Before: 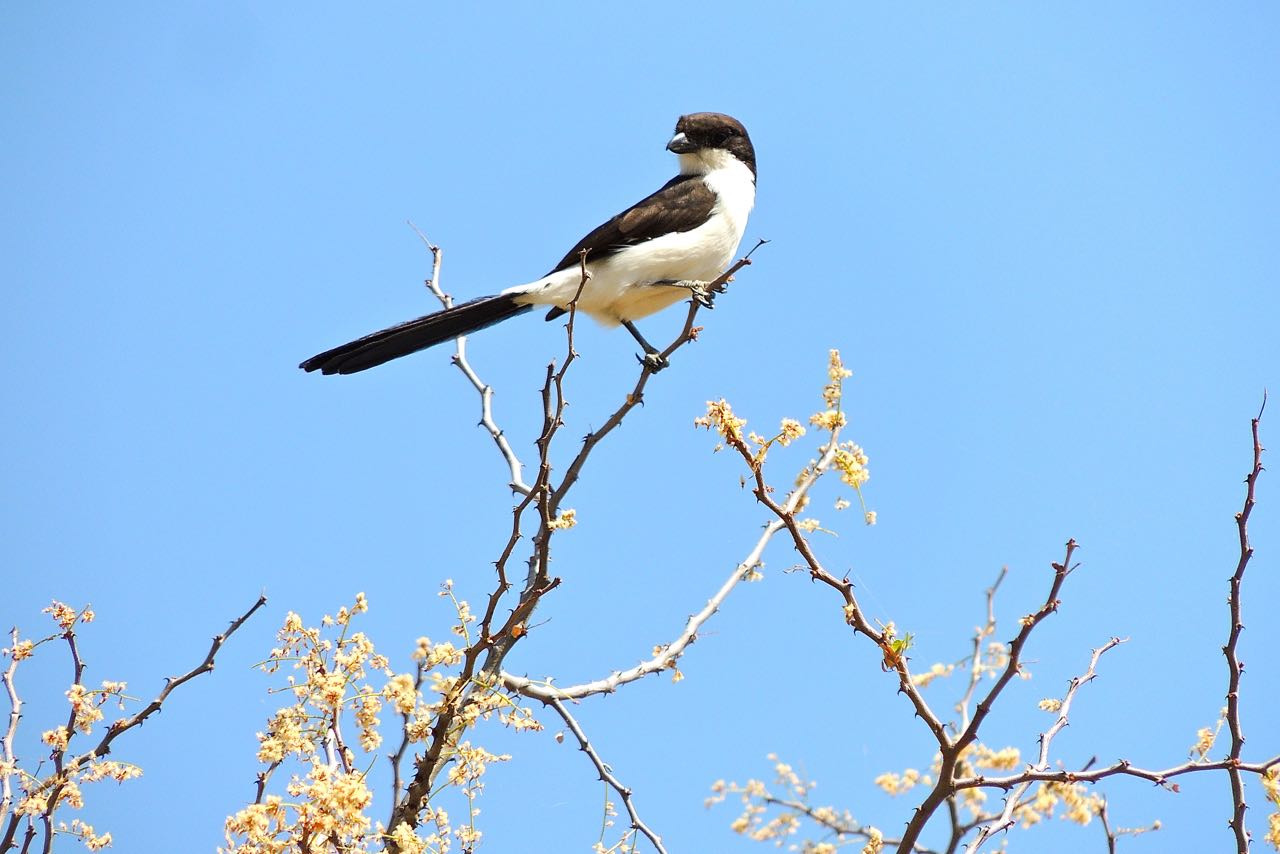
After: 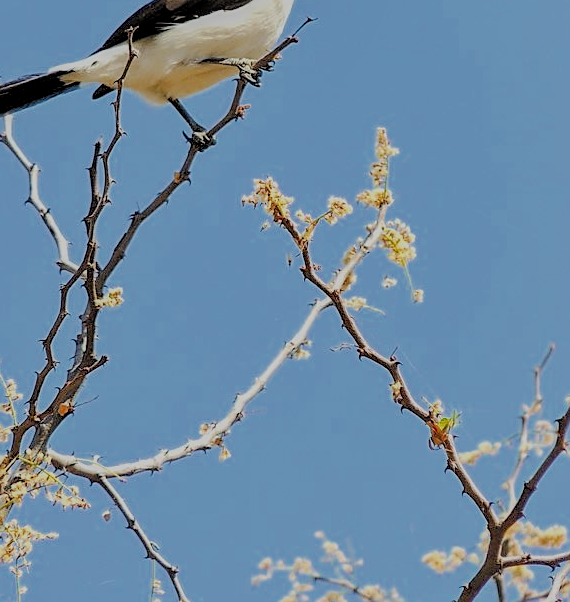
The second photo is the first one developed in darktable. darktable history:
crop: left 35.451%, top 26.057%, right 20.006%, bottom 3.379%
sharpen: on, module defaults
local contrast: on, module defaults
filmic rgb: middle gray luminance 3.3%, black relative exposure -5.88 EV, white relative exposure 6.36 EV, threshold 6 EV, dynamic range scaling 22.25%, target black luminance 0%, hardness 2.32, latitude 46.49%, contrast 0.78, highlights saturation mix 98.99%, shadows ↔ highlights balance 0.163%, enable highlight reconstruction true
